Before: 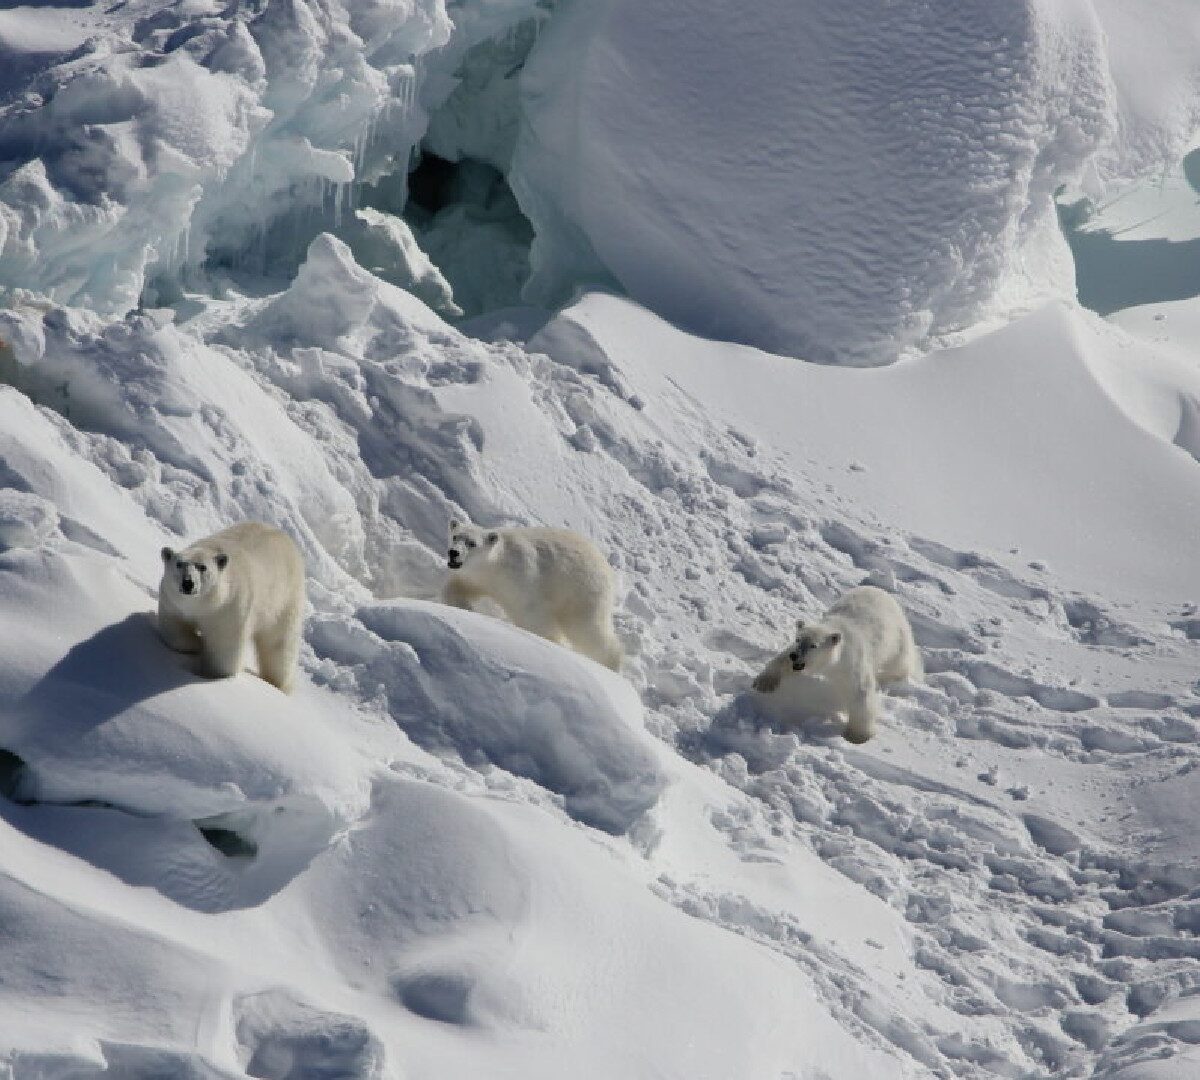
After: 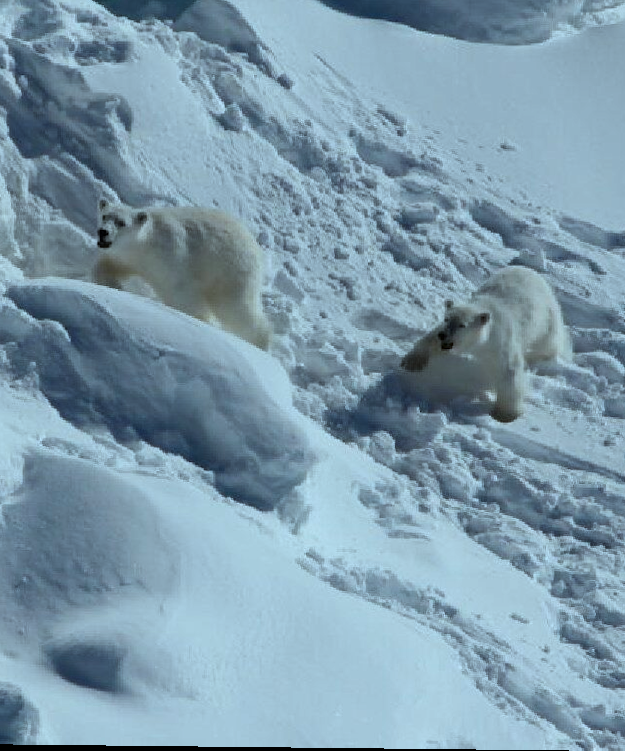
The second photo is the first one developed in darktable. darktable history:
color correction: highlights a* -11.71, highlights b* -15.58
contrast brightness saturation: contrast 0.07, brightness -0.13, saturation 0.06
crop and rotate: left 29.237%, top 31.152%, right 19.807%
rotate and perspective: lens shift (vertical) 0.048, lens shift (horizontal) -0.024, automatic cropping off
